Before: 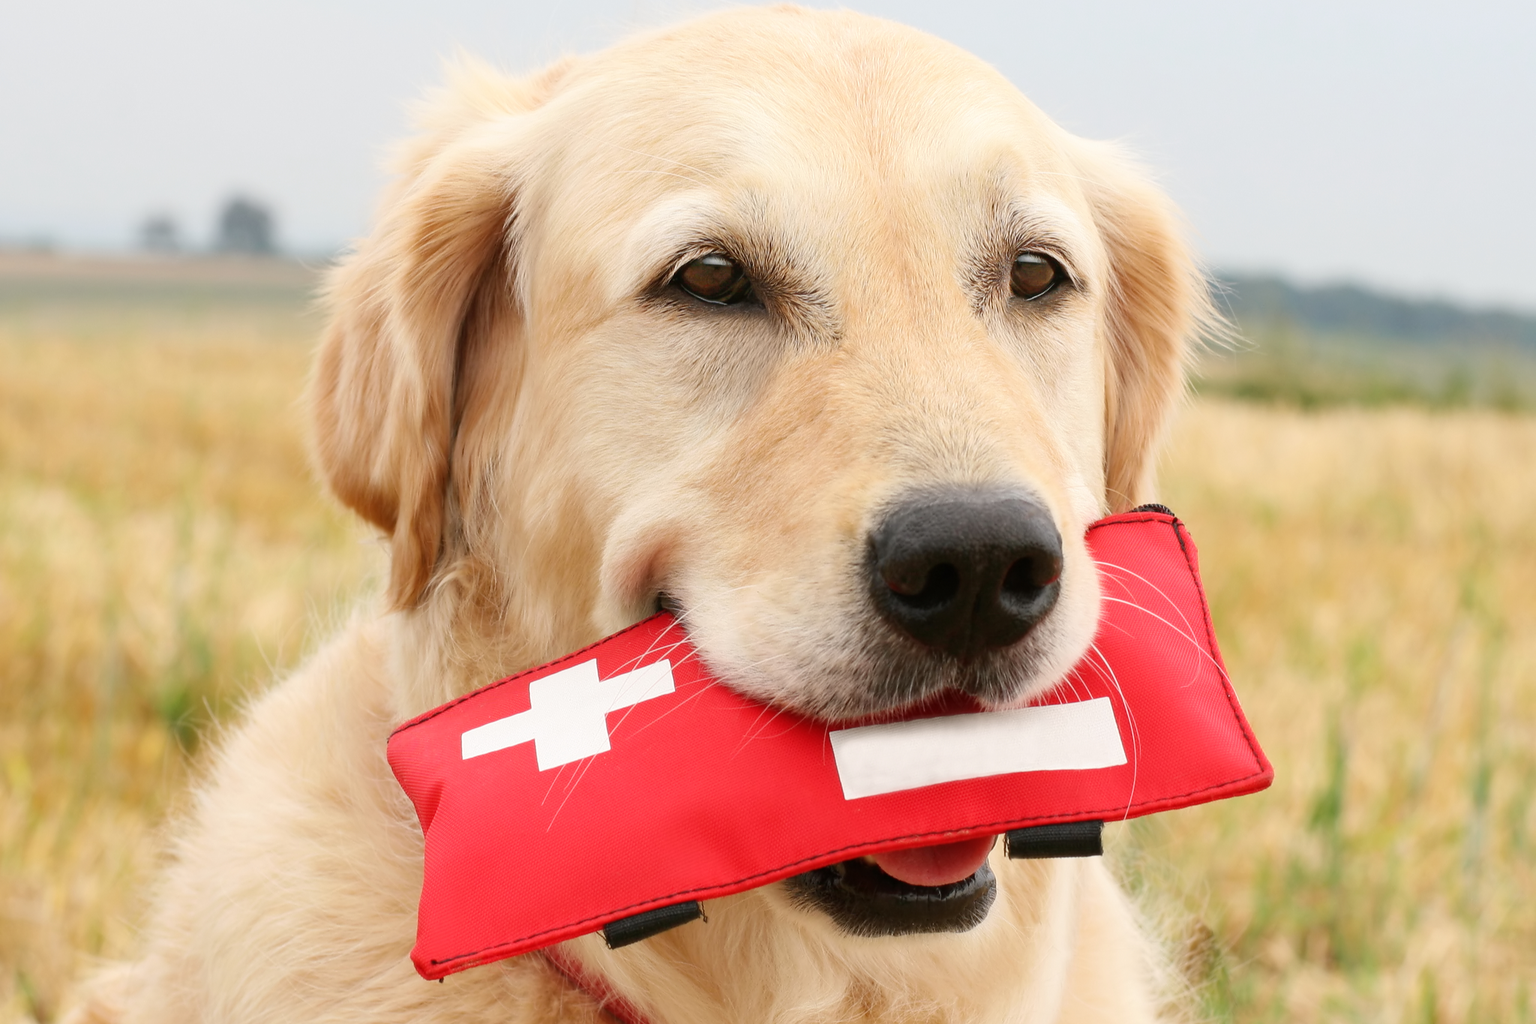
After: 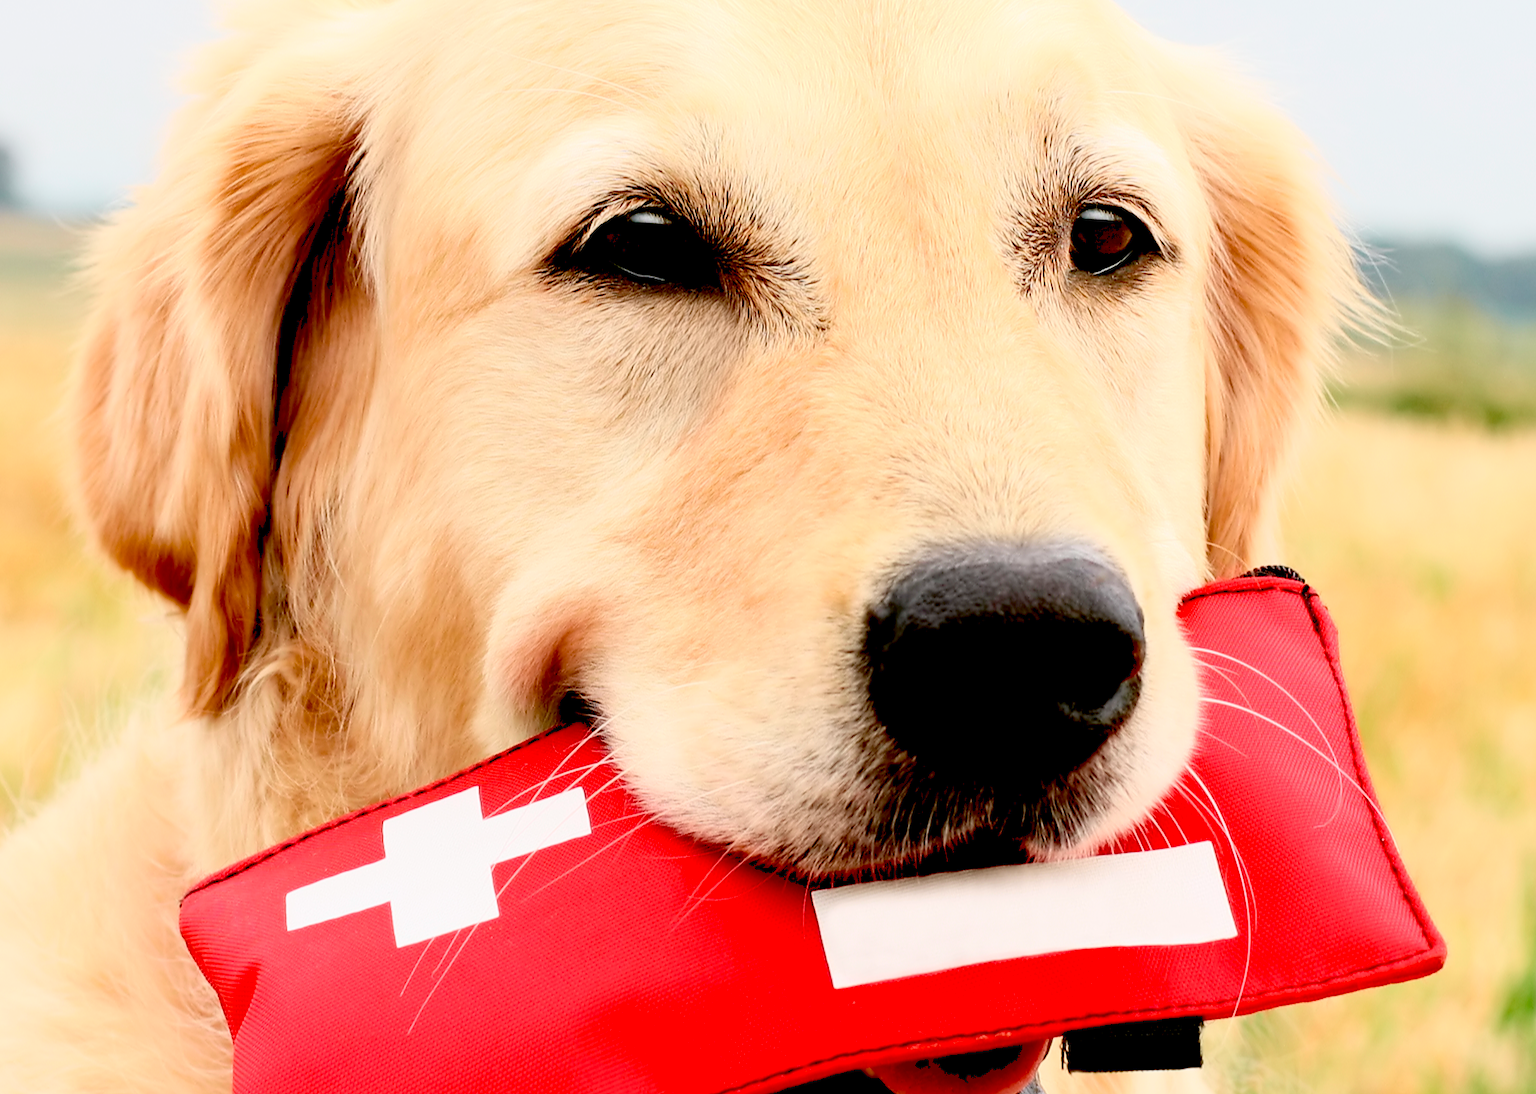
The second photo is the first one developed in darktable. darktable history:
tone curve: curves: ch0 [(0, 0) (0.051, 0.03) (0.096, 0.071) (0.241, 0.247) (0.455, 0.525) (0.594, 0.697) (0.741, 0.845) (0.871, 0.933) (1, 0.984)]; ch1 [(0, 0) (0.1, 0.038) (0.318, 0.243) (0.399, 0.351) (0.478, 0.469) (0.499, 0.499) (0.534, 0.549) (0.565, 0.594) (0.601, 0.634) (0.666, 0.7) (1, 1)]; ch2 [(0, 0) (0.453, 0.45) (0.479, 0.483) (0.504, 0.499) (0.52, 0.519) (0.541, 0.559) (0.592, 0.612) (0.824, 0.815) (1, 1)], color space Lab, independent channels, preserve colors none
crop and rotate: left 17.046%, top 10.659%, right 12.989%, bottom 14.553%
exposure: black level correction 0.047, exposure 0.013 EV, compensate highlight preservation false
